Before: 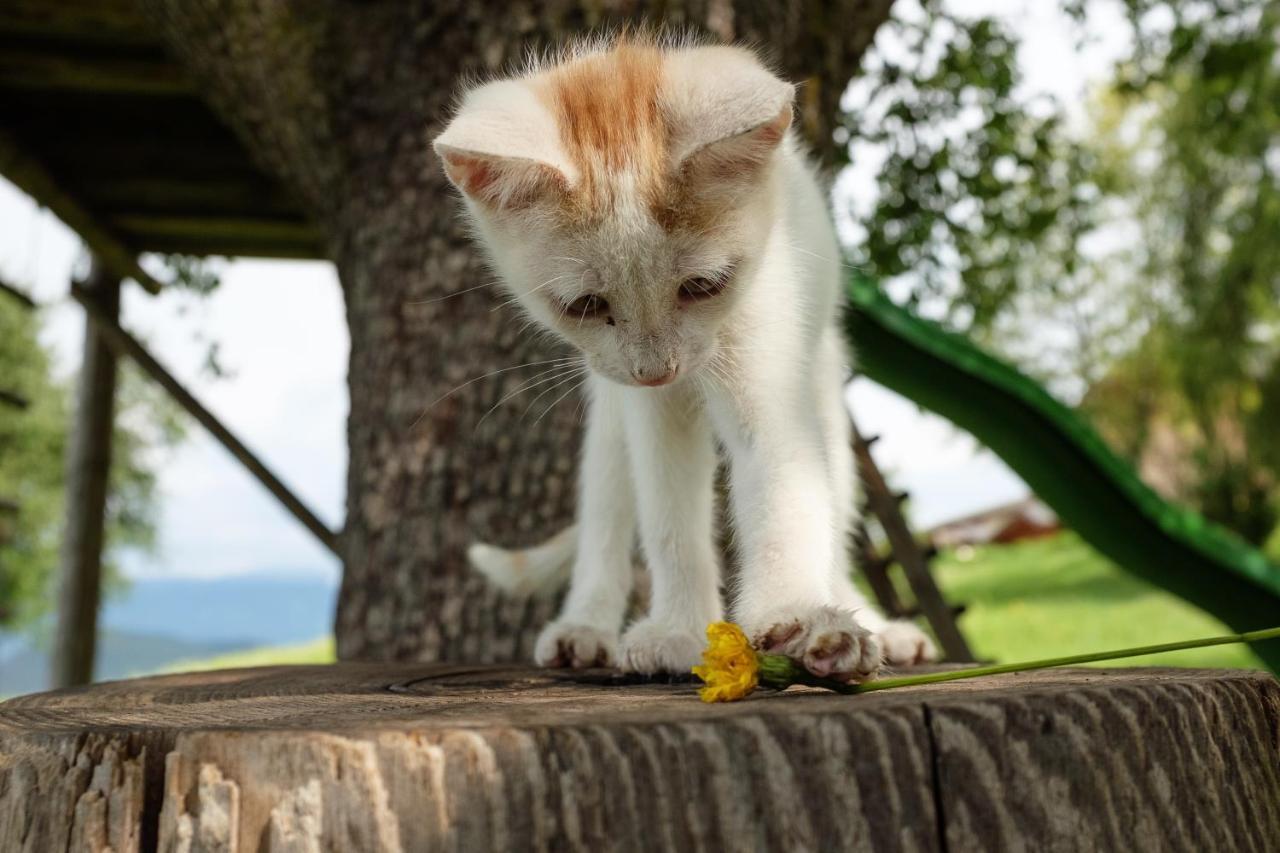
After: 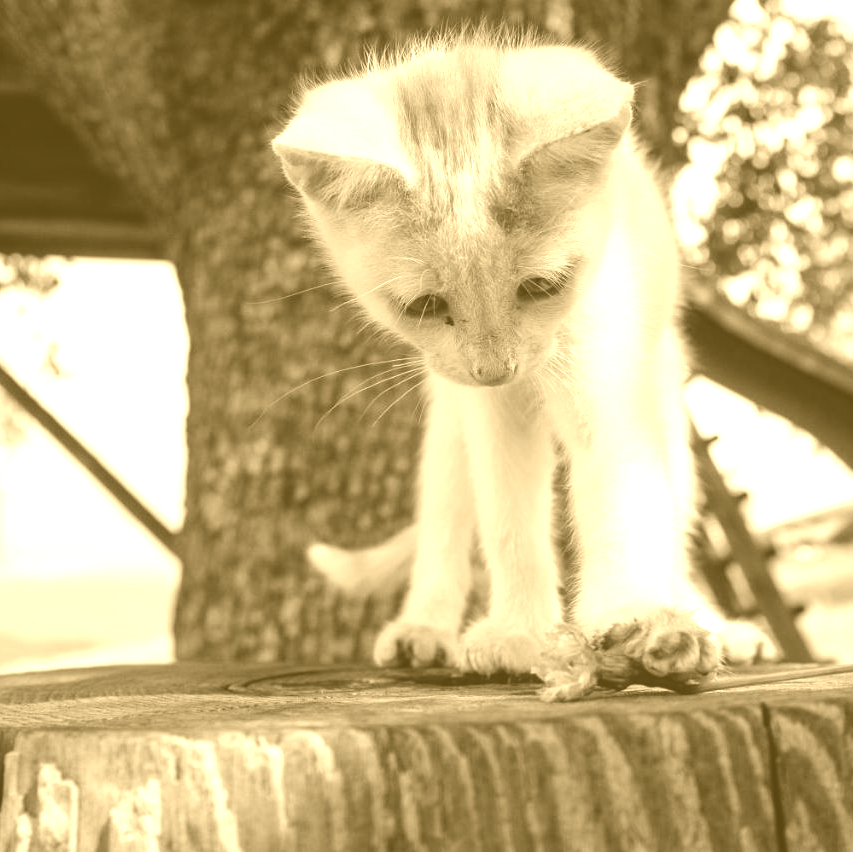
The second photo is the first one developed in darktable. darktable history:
colorize: hue 36°, source mix 100%
crop and rotate: left 12.648%, right 20.685%
